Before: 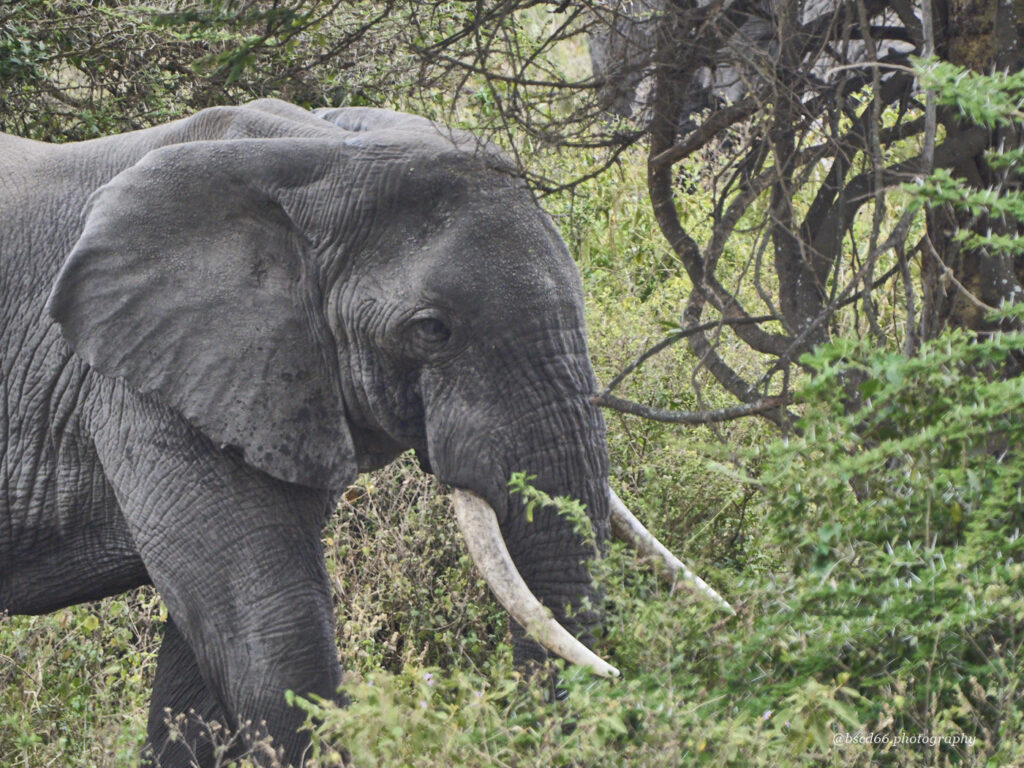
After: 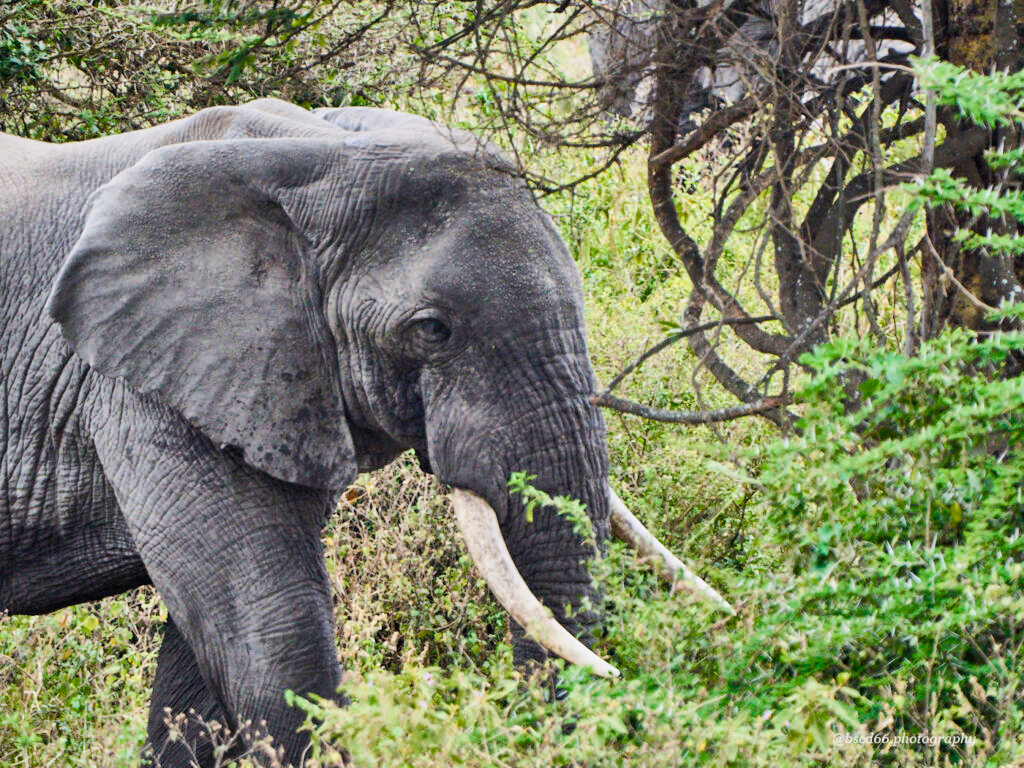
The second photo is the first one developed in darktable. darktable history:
filmic rgb: black relative exposure -5 EV, hardness 2.88, contrast 1.3
color balance rgb: linear chroma grading › shadows -2.2%, linear chroma grading › highlights -15%, linear chroma grading › global chroma -10%, linear chroma grading › mid-tones -10%, perceptual saturation grading › global saturation 45%, perceptual saturation grading › highlights -50%, perceptual saturation grading › shadows 30%, perceptual brilliance grading › global brilliance 18%, global vibrance 45%
